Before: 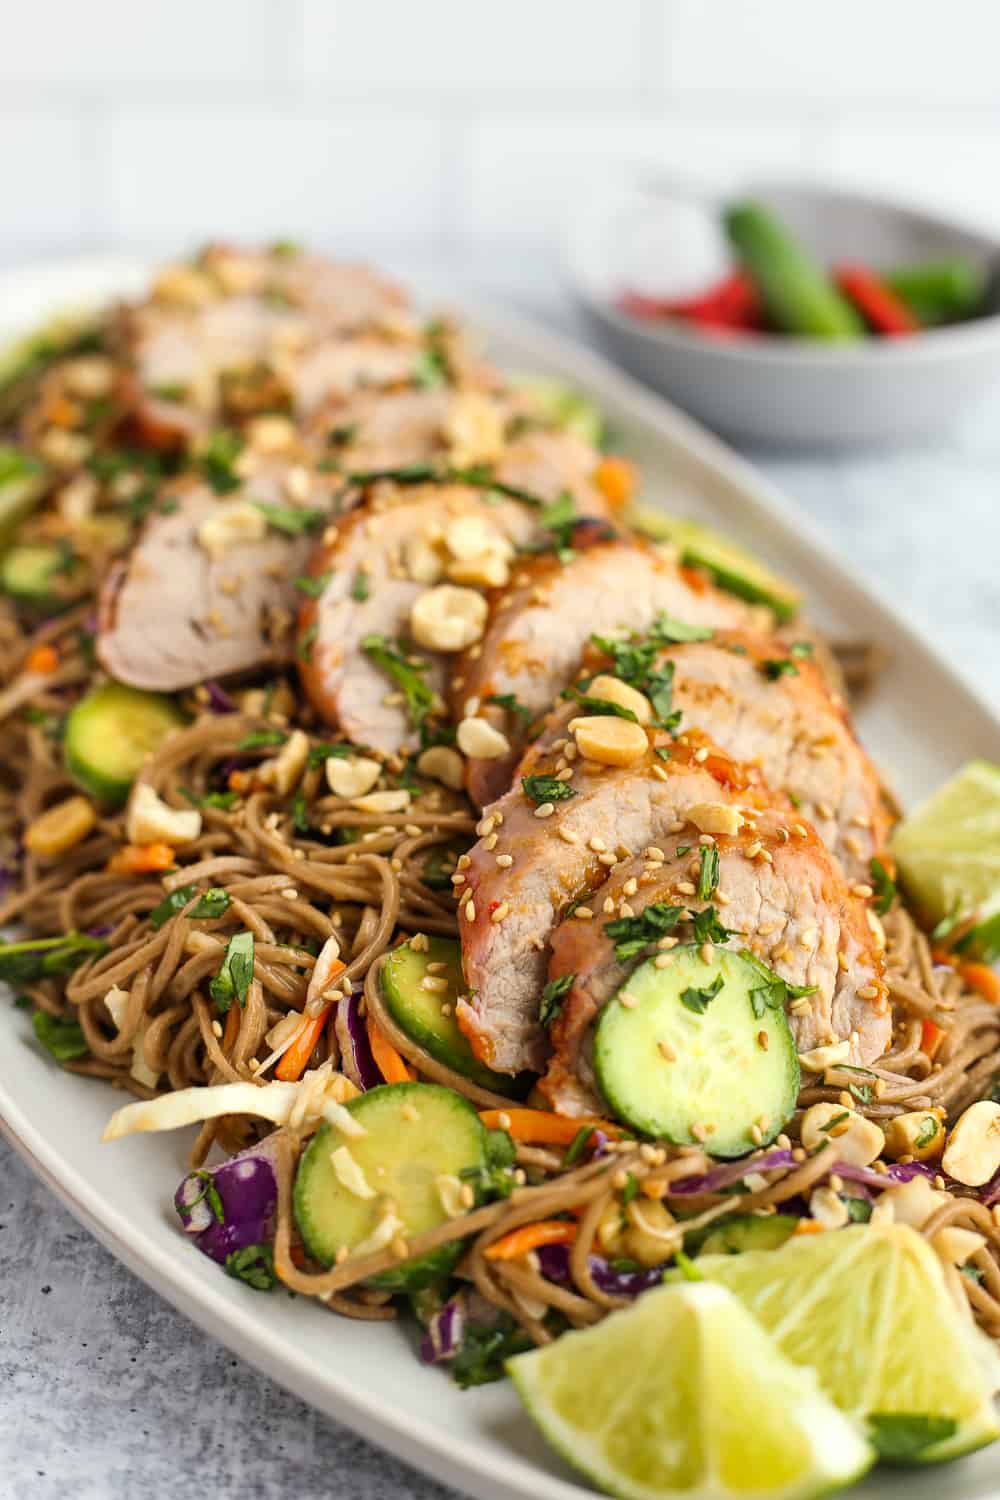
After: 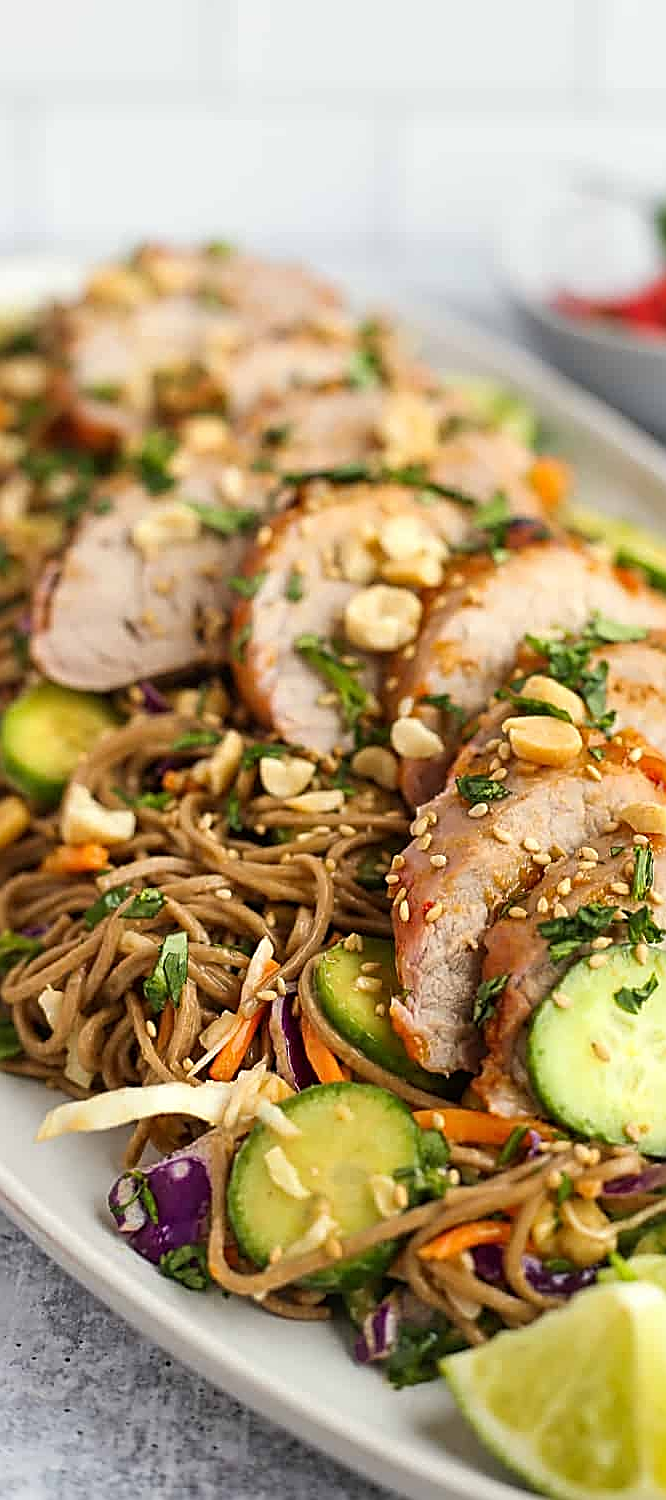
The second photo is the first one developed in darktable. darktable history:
sharpen: amount 1
crop and rotate: left 6.617%, right 26.717%
